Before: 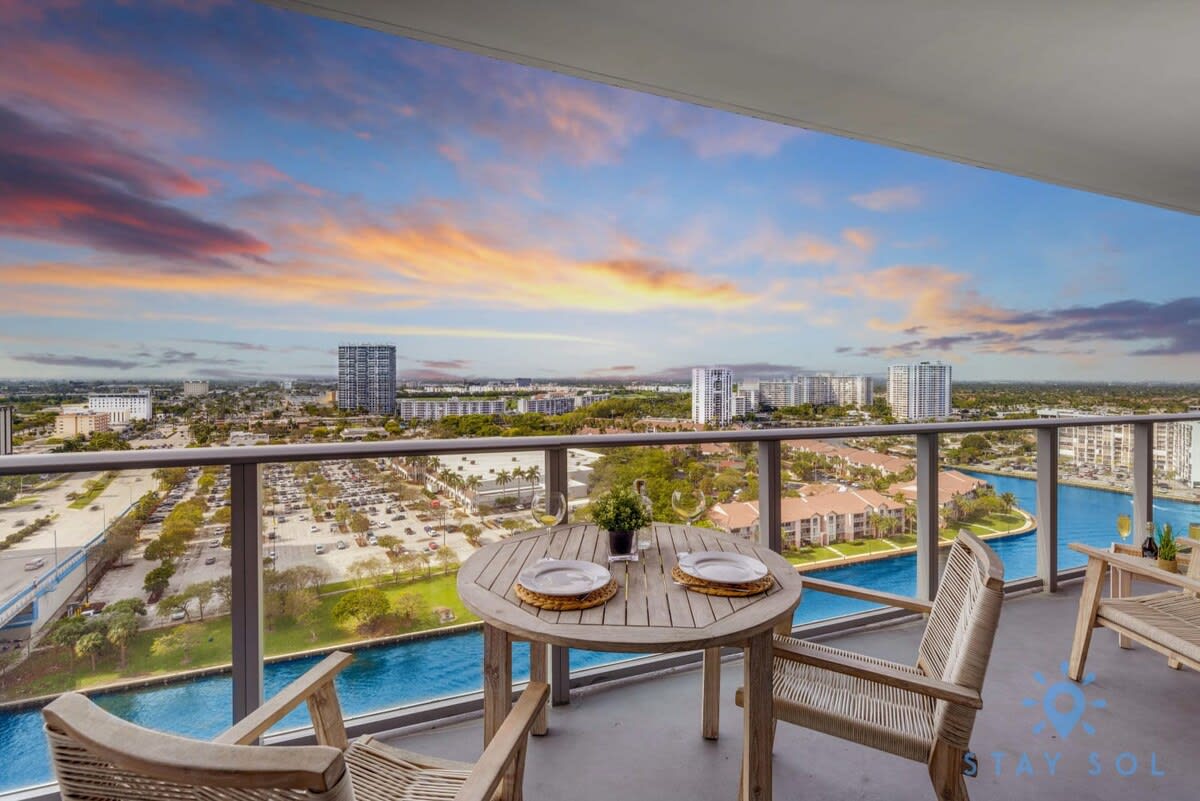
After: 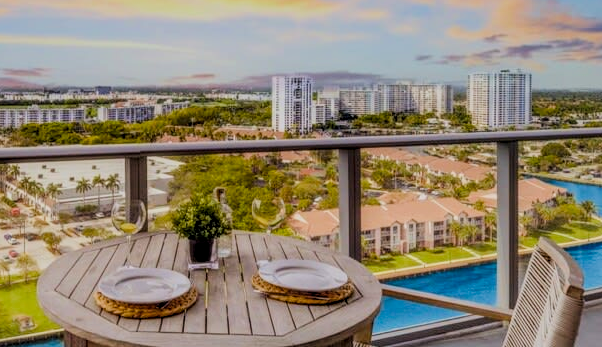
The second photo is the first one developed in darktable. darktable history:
crop: left 35.046%, top 36.577%, right 14.728%, bottom 19.986%
color balance rgb: shadows lift › chroma 0.789%, shadows lift › hue 112.84°, perceptual saturation grading › global saturation 14.99%, global vibrance 29.173%
exposure: compensate highlight preservation false
filmic rgb: black relative exposure -8.56 EV, white relative exposure 5.53 EV, hardness 3.36, contrast 1.024, color science v4 (2020)
local contrast: on, module defaults
